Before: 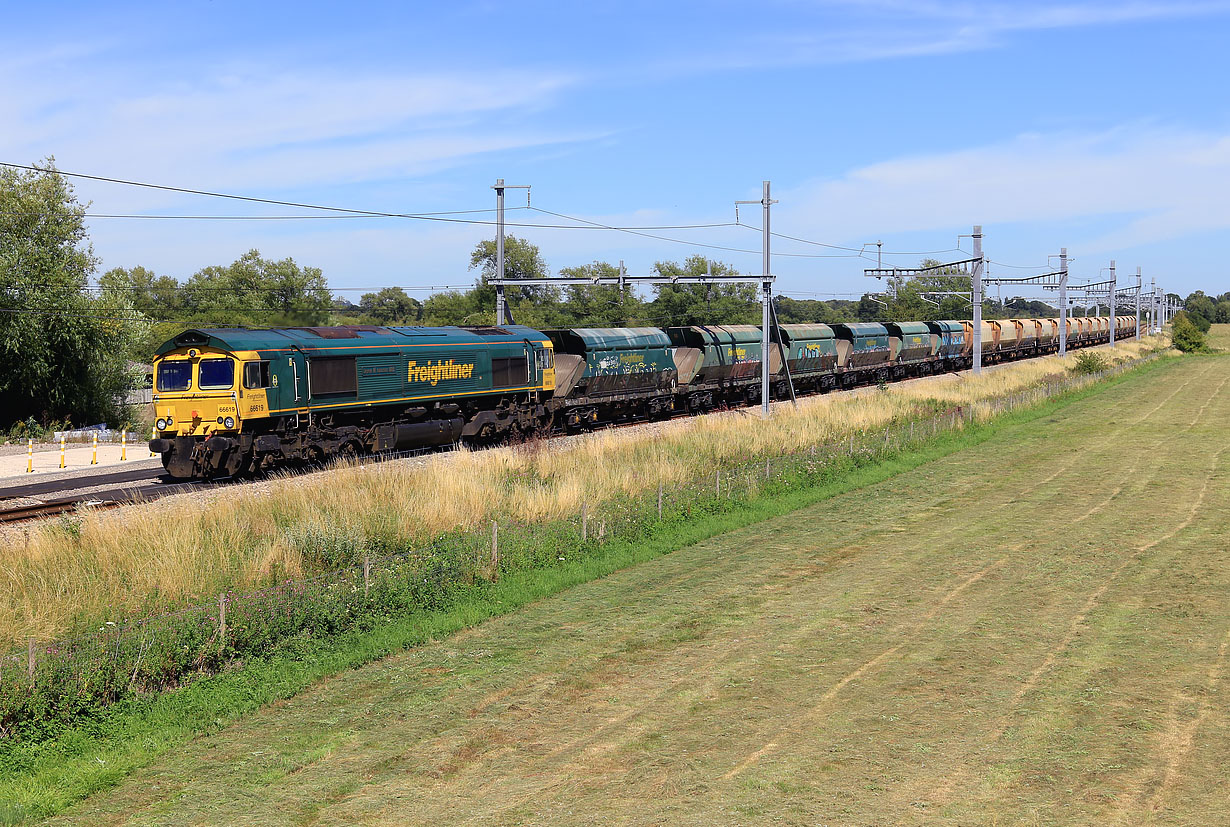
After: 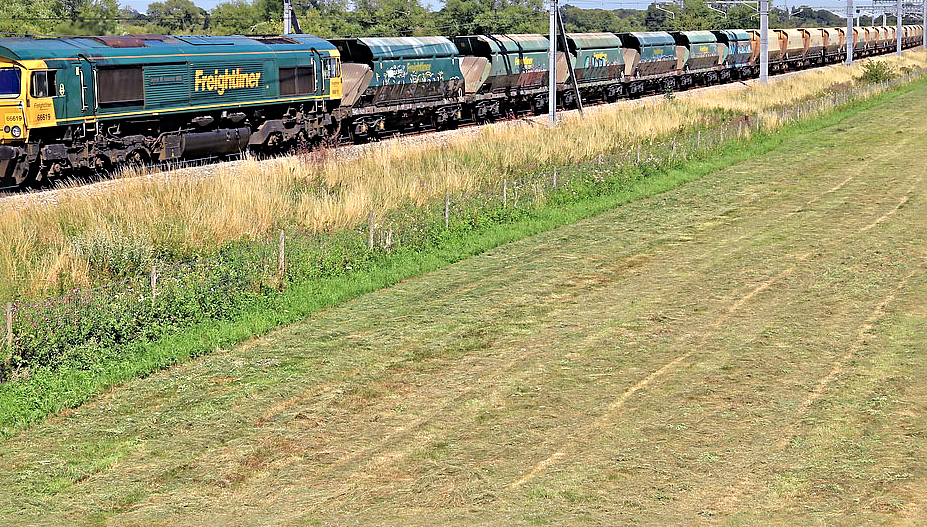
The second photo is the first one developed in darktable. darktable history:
crop and rotate: left 17.368%, top 35.26%, right 7.229%, bottom 0.915%
exposure: compensate exposure bias true, compensate highlight preservation false
sharpen: radius 4.934
tone equalizer: -7 EV 0.157 EV, -6 EV 0.613 EV, -5 EV 1.11 EV, -4 EV 1.32 EV, -3 EV 1.14 EV, -2 EV 0.6 EV, -1 EV 0.159 EV, mask exposure compensation -0.491 EV
